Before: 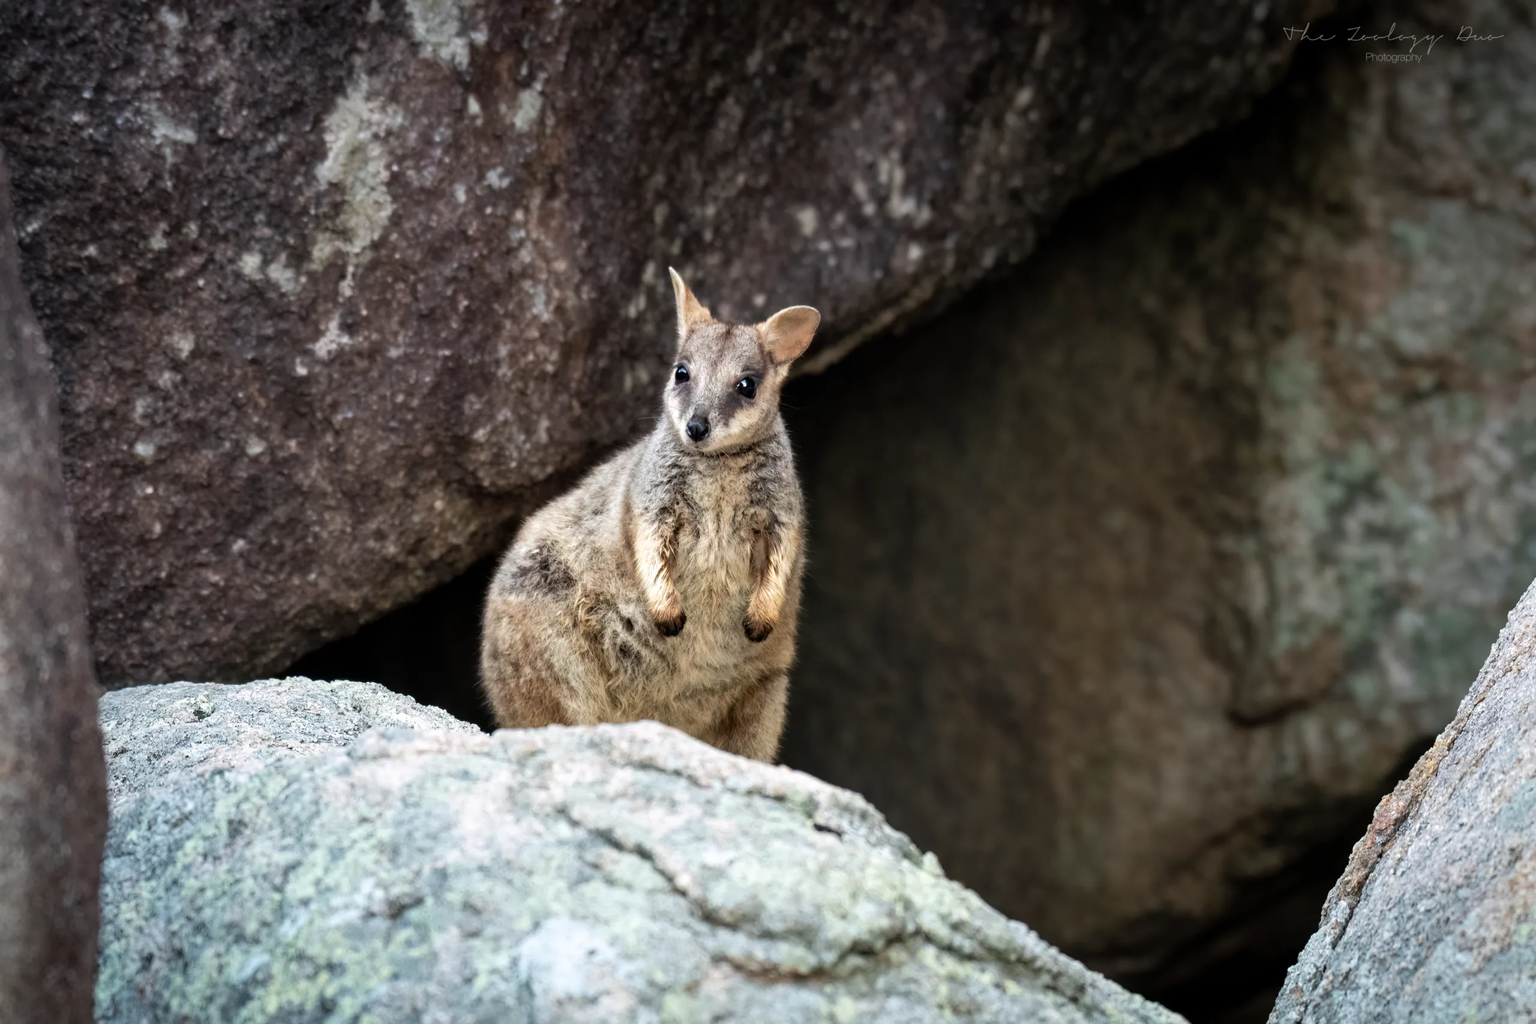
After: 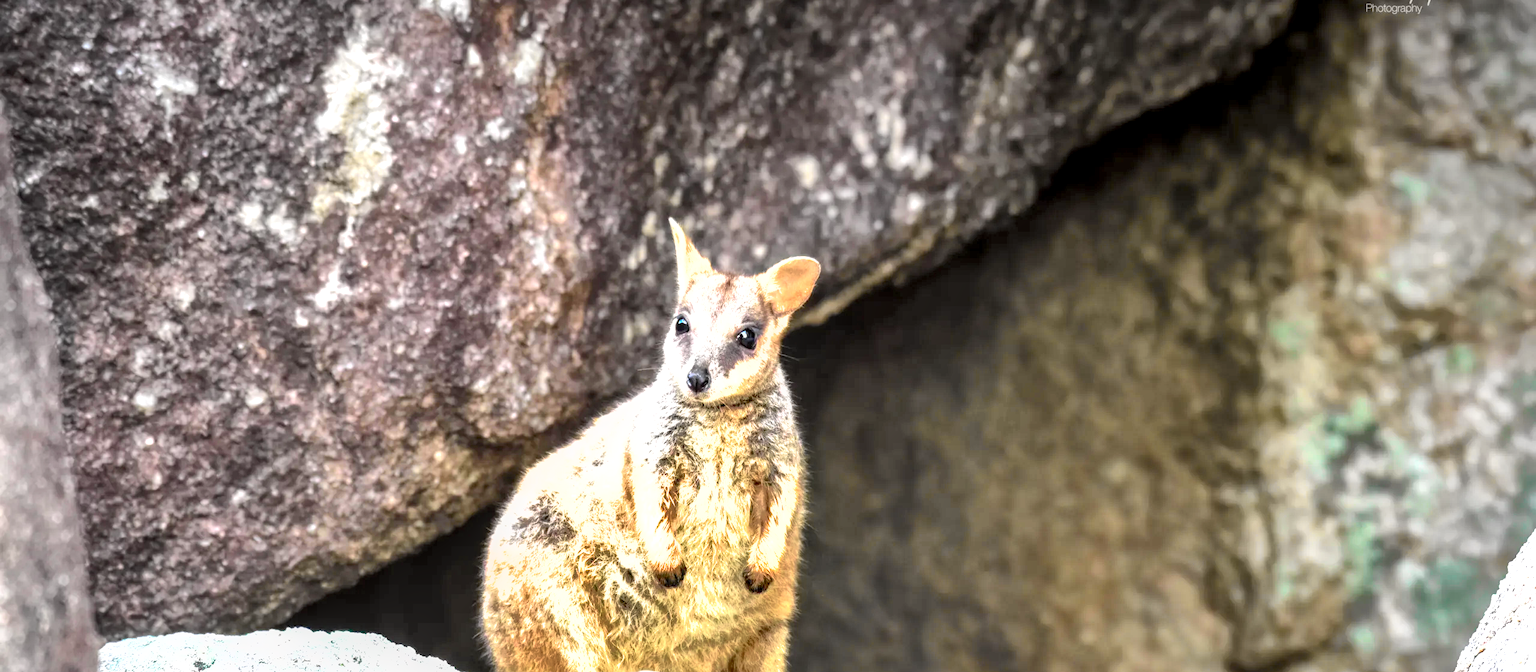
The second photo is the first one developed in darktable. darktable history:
local contrast: on, module defaults
exposure: black level correction 0, exposure 1.5 EV, compensate exposure bias true, compensate highlight preservation false
shadows and highlights: highlights -60
crop and rotate: top 4.848%, bottom 29.503%
tone curve: curves: ch0 [(0, 0) (0.055, 0.05) (0.258, 0.287) (0.434, 0.526) (0.517, 0.648) (0.745, 0.874) (1, 1)]; ch1 [(0, 0) (0.346, 0.307) (0.418, 0.383) (0.46, 0.439) (0.482, 0.493) (0.502, 0.503) (0.517, 0.514) (0.55, 0.561) (0.588, 0.603) (0.646, 0.688) (1, 1)]; ch2 [(0, 0) (0.346, 0.34) (0.431, 0.45) (0.485, 0.499) (0.5, 0.503) (0.527, 0.525) (0.545, 0.562) (0.679, 0.706) (1, 1)], color space Lab, independent channels, preserve colors none
